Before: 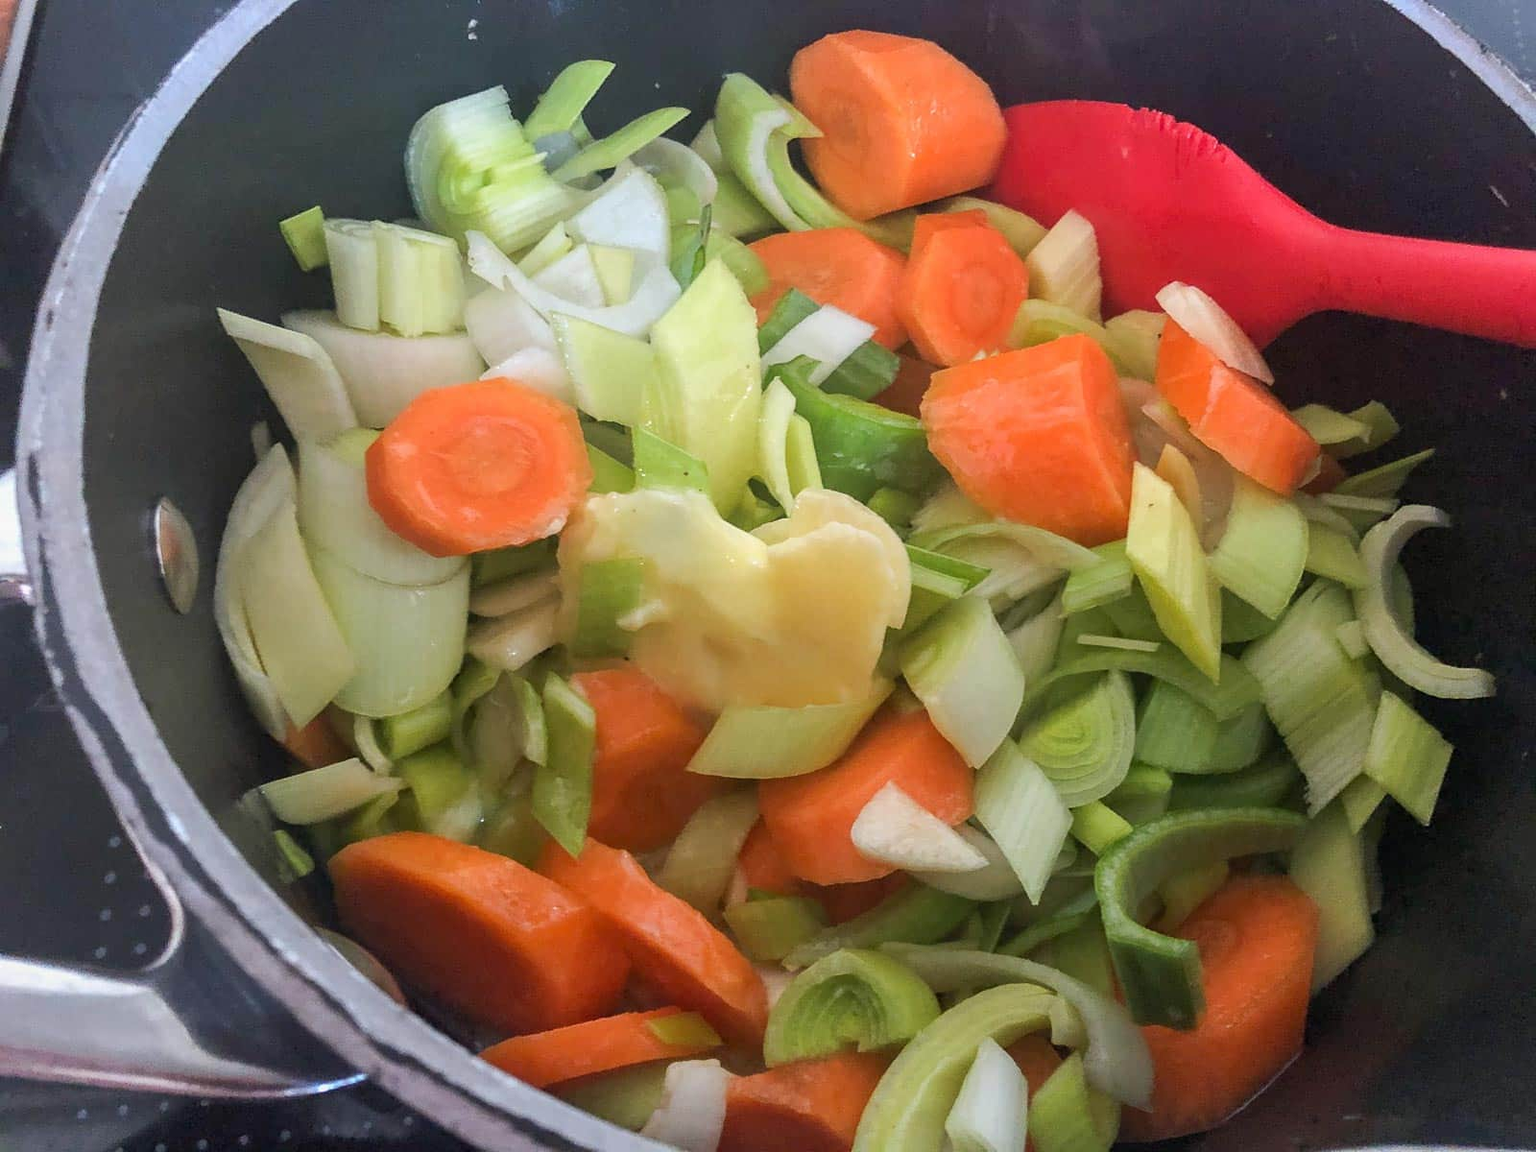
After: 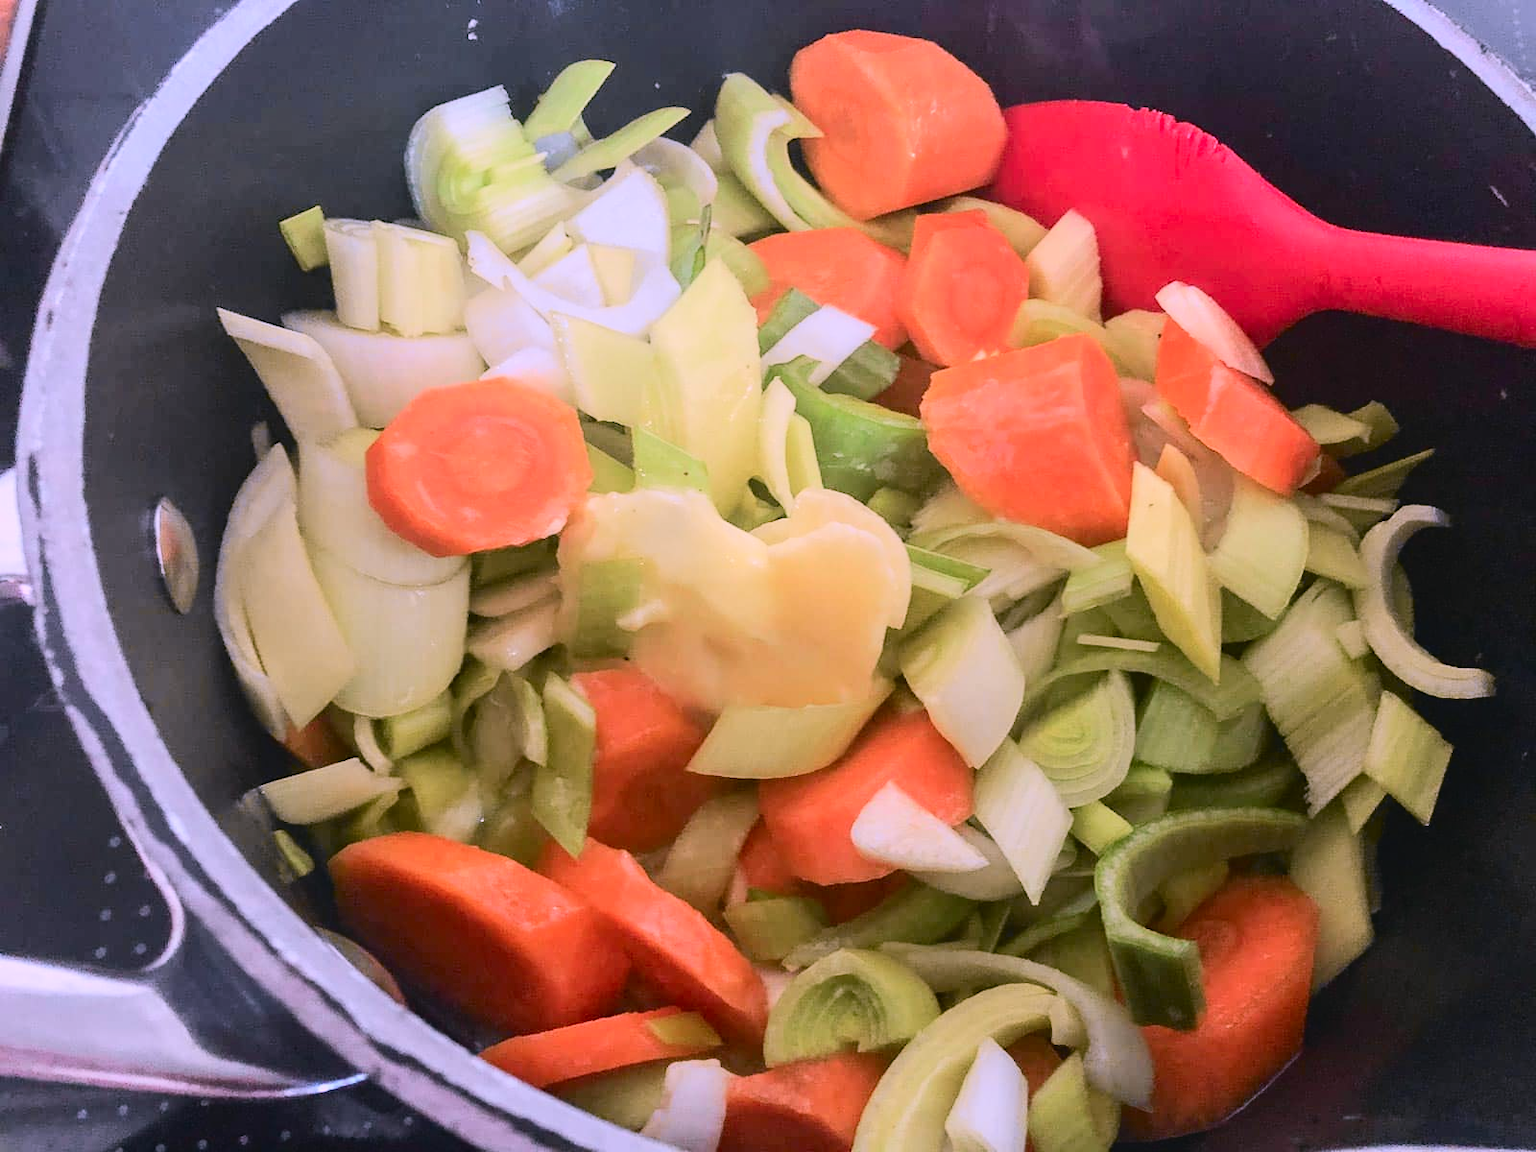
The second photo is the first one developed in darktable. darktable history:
color correction: highlights a* 15.46, highlights b* -20.56
local contrast: mode bilateral grid, contrast 100, coarseness 100, detail 91%, midtone range 0.2
tone curve: curves: ch0 [(0, 0.03) (0.113, 0.087) (0.207, 0.184) (0.515, 0.612) (0.712, 0.793) (1, 0.946)]; ch1 [(0, 0) (0.172, 0.123) (0.317, 0.279) (0.407, 0.401) (0.476, 0.482) (0.505, 0.499) (0.534, 0.534) (0.632, 0.645) (0.726, 0.745) (1, 1)]; ch2 [(0, 0) (0.411, 0.424) (0.505, 0.505) (0.521, 0.524) (0.541, 0.569) (0.65, 0.699) (1, 1)], color space Lab, independent channels, preserve colors none
